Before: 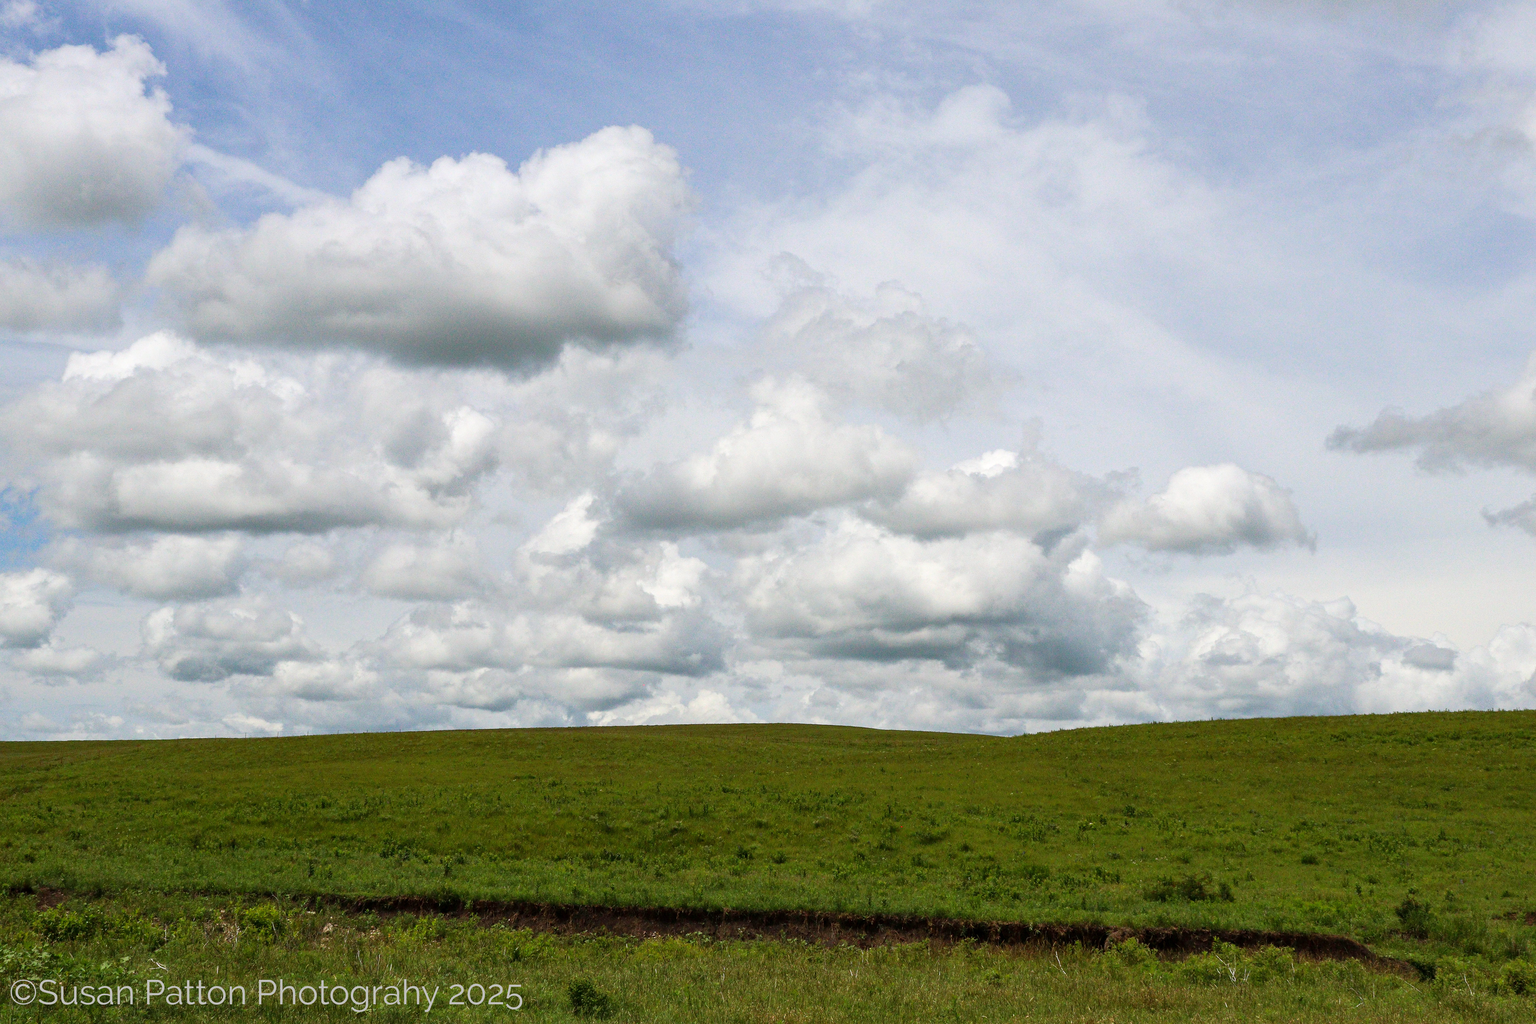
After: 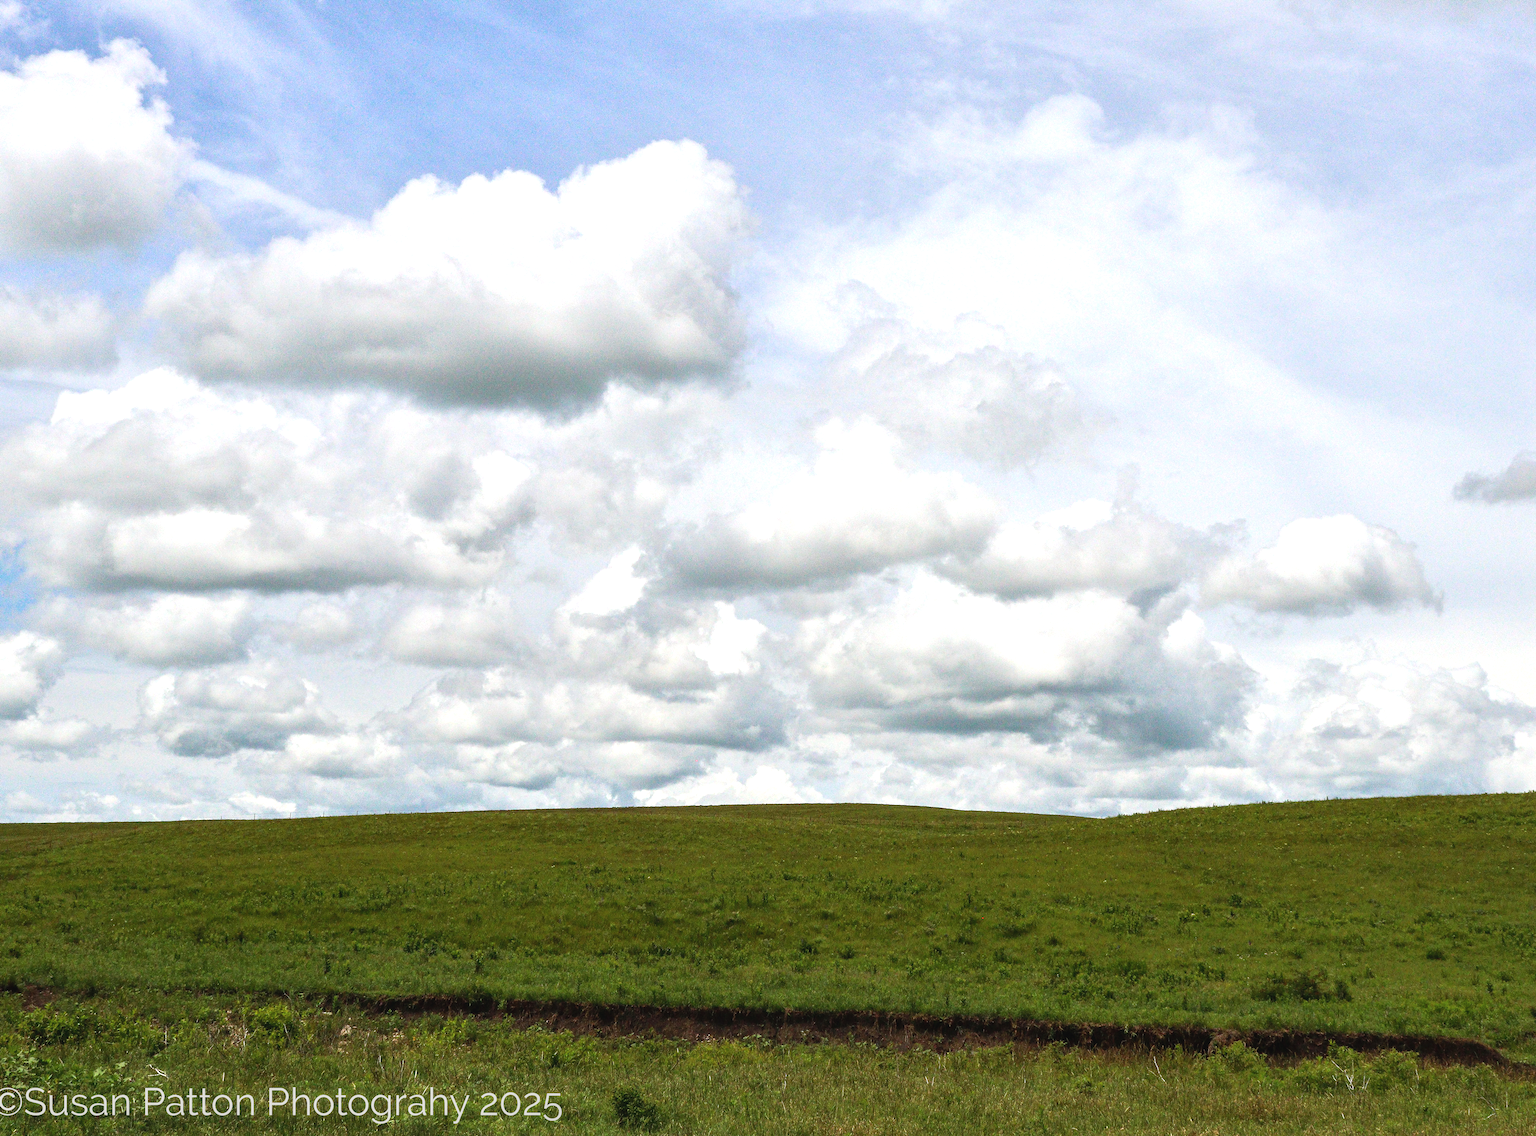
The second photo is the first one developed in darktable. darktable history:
local contrast: detail 110%
crop and rotate: left 1.088%, right 8.807%
tone equalizer: -8 EV 0.001 EV, -7 EV -0.002 EV, -6 EV 0.002 EV, -5 EV -0.03 EV, -4 EV -0.116 EV, -3 EV -0.169 EV, -2 EV 0.24 EV, -1 EV 0.702 EV, +0 EV 0.493 EV
